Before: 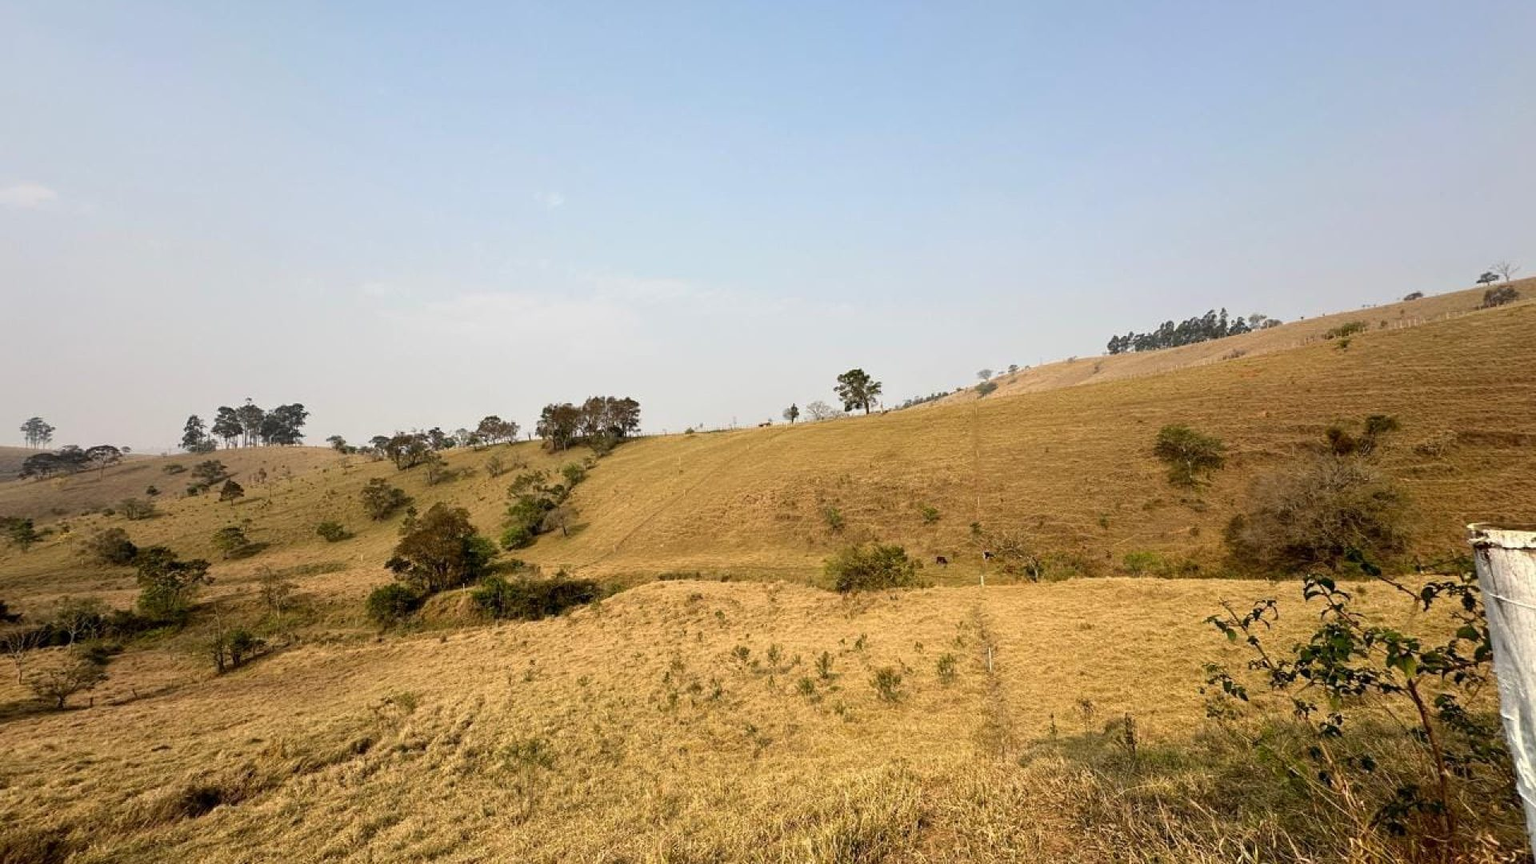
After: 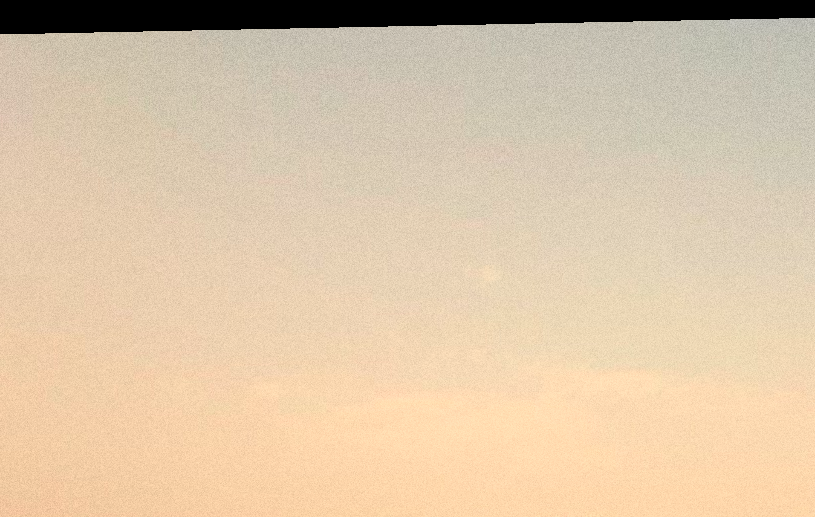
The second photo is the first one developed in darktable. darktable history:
color balance rgb: shadows lift › hue 87.51°, highlights gain › chroma 1.62%, highlights gain › hue 55.1°, global offset › chroma 0.1%, global offset › hue 253.66°, linear chroma grading › global chroma 0.5%
crop and rotate: left 10.817%, top 0.062%, right 47.194%, bottom 53.626%
rotate and perspective: rotation -1.17°, automatic cropping off
grain: coarseness 0.09 ISO, strength 40%
white balance: red 1.138, green 0.996, blue 0.812
